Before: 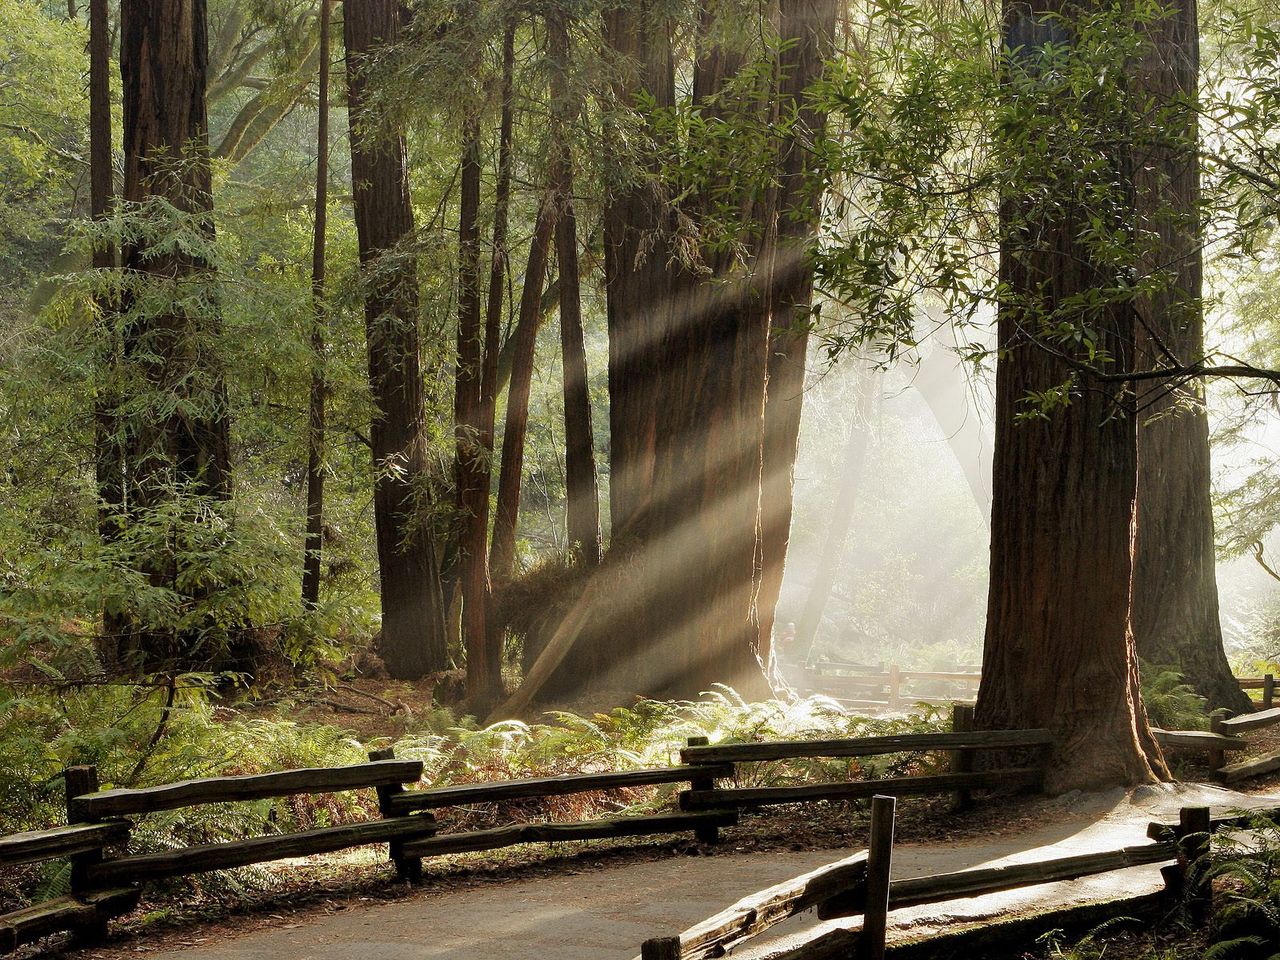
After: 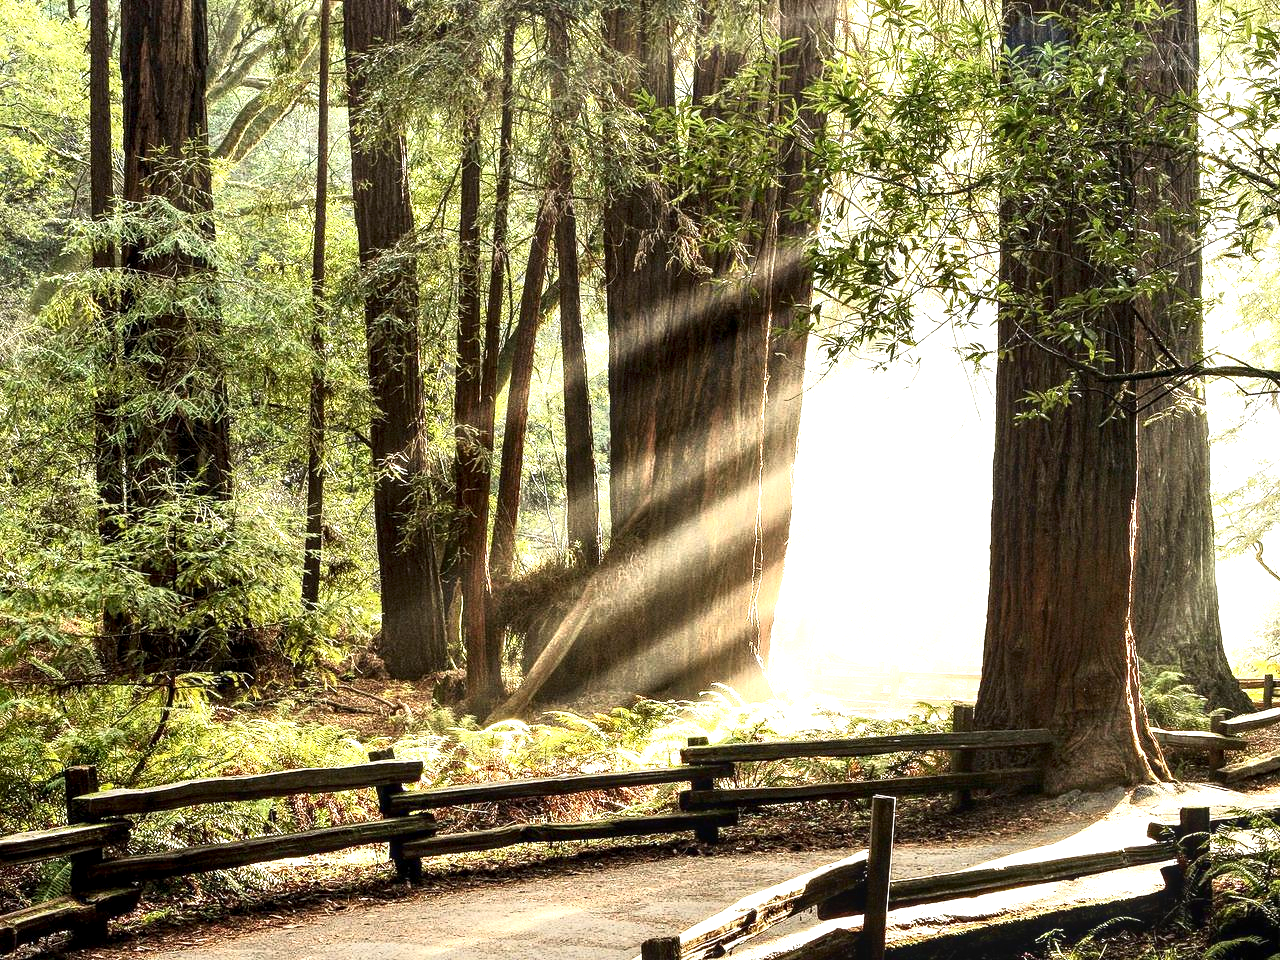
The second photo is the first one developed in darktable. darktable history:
tone curve: curves: ch0 [(0, 0) (0.003, 0.007) (0.011, 0.01) (0.025, 0.016) (0.044, 0.025) (0.069, 0.036) (0.1, 0.052) (0.136, 0.073) (0.177, 0.103) (0.224, 0.135) (0.277, 0.177) (0.335, 0.233) (0.399, 0.303) (0.468, 0.376) (0.543, 0.469) (0.623, 0.581) (0.709, 0.723) (0.801, 0.863) (0.898, 0.938) (1, 1)], color space Lab, independent channels, preserve colors none
exposure: black level correction 0, exposure 1.387 EV, compensate highlight preservation false
local contrast: detail 150%
